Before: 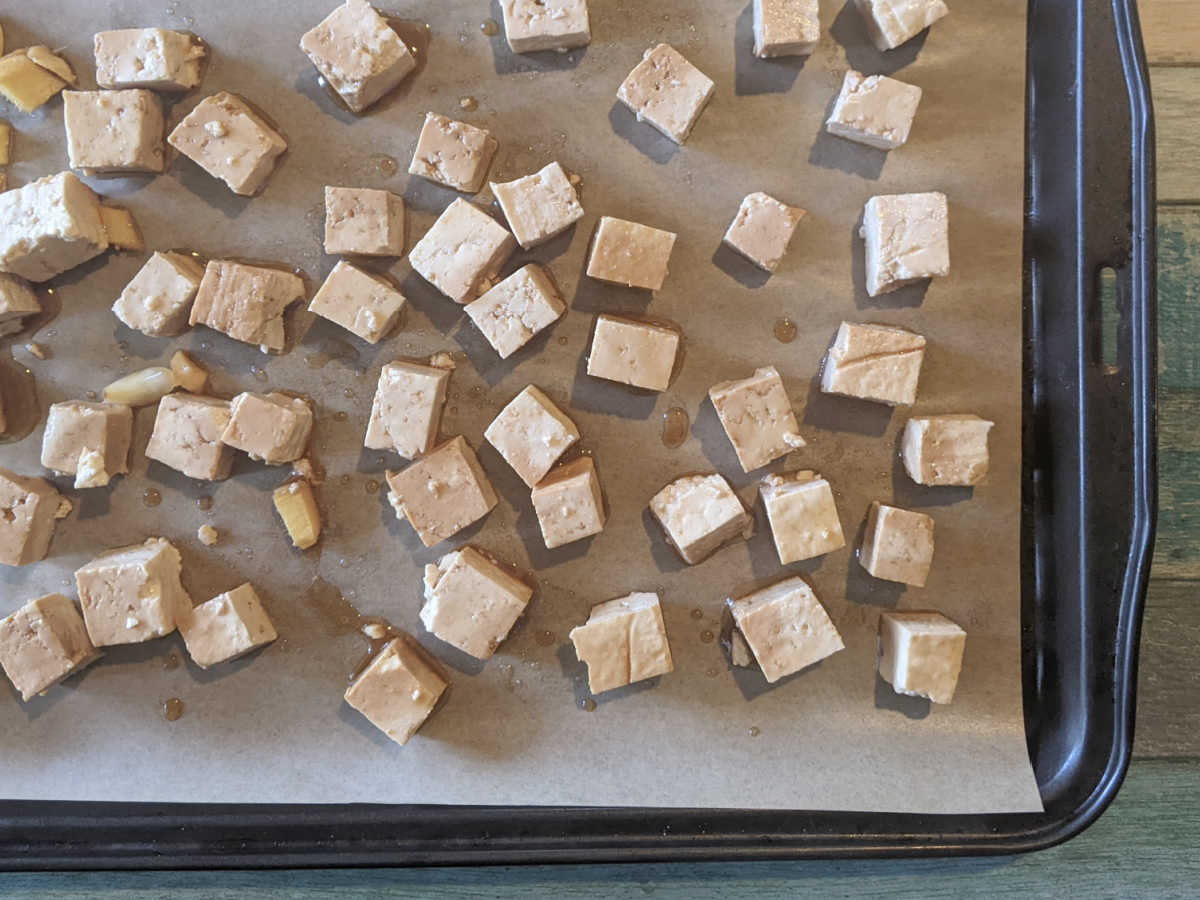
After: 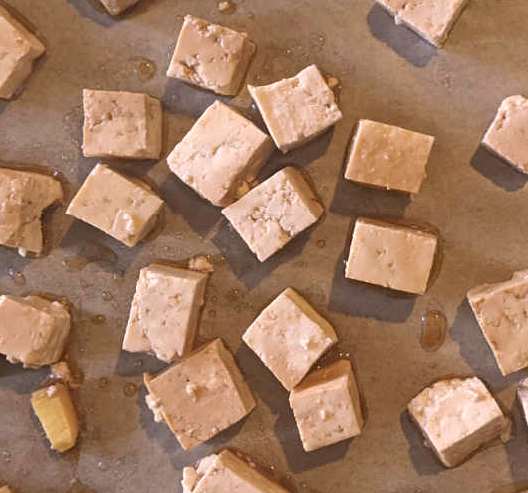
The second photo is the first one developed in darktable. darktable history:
color correction: highlights a* 11.96, highlights b* 11.58
crop: left 20.248%, top 10.86%, right 35.675%, bottom 34.321%
haze removal: compatibility mode true, adaptive false
